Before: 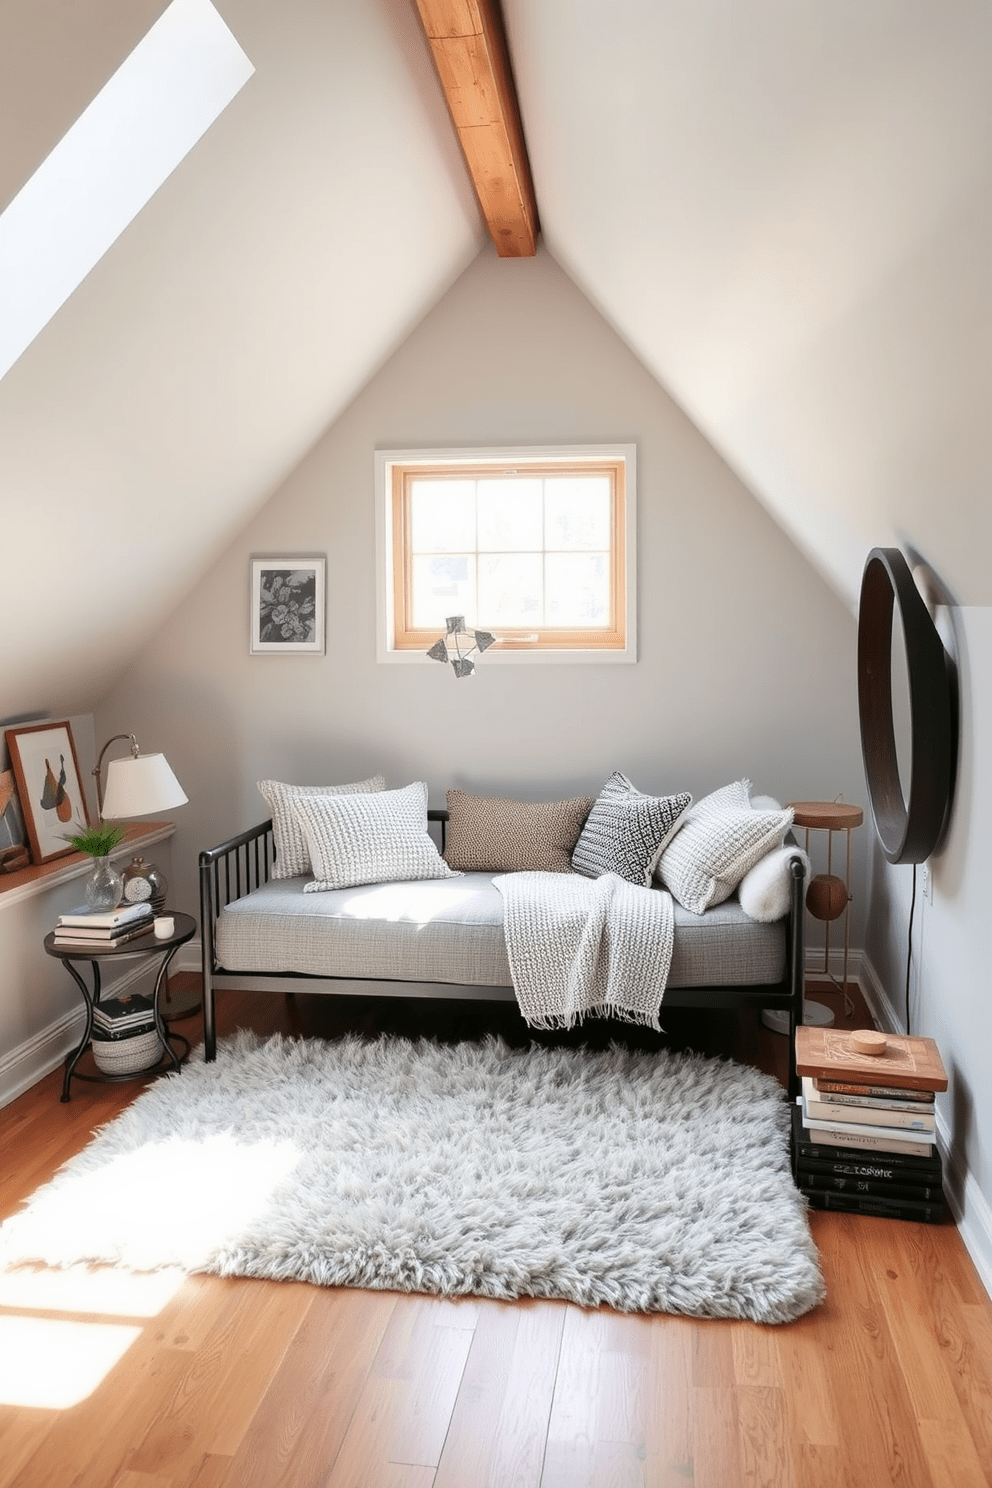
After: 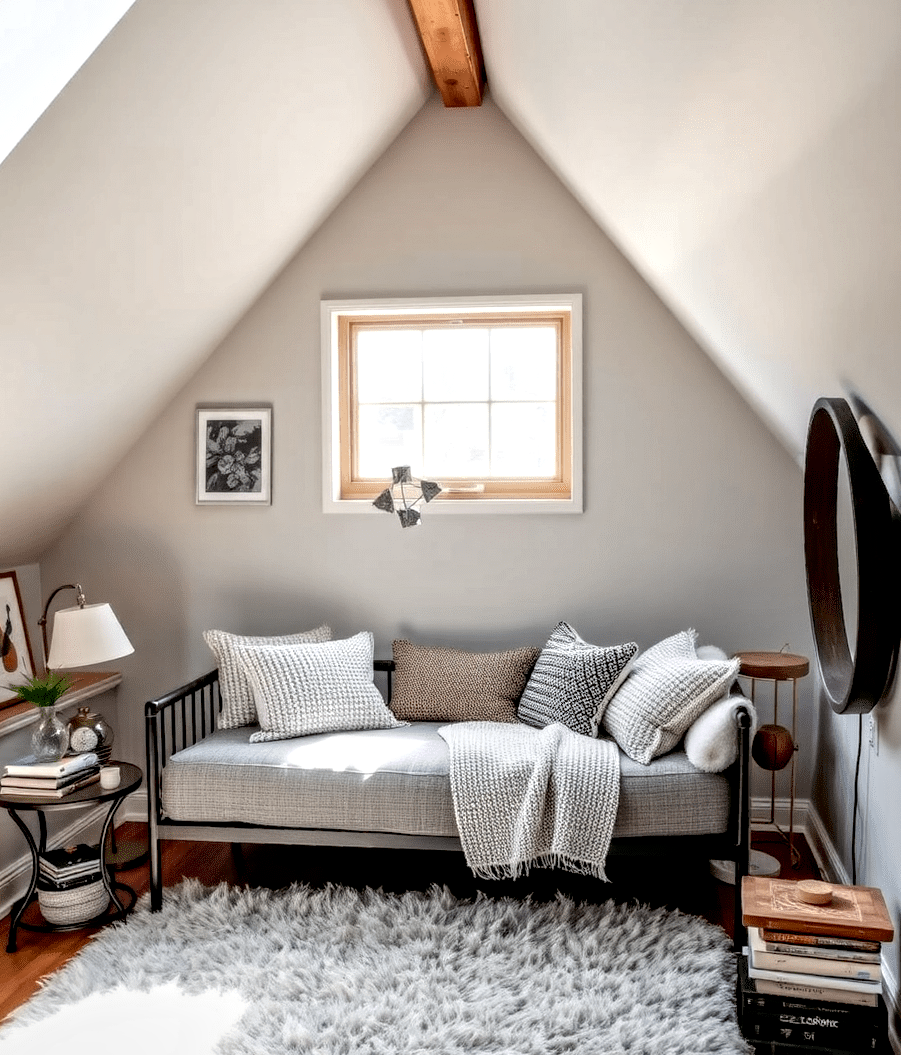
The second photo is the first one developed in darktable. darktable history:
local contrast: highlights 1%, shadows 7%, detail 133%
contrast equalizer: y [[0.511, 0.558, 0.631, 0.632, 0.559, 0.512], [0.5 ×6], [0.507, 0.559, 0.627, 0.644, 0.647, 0.647], [0 ×6], [0 ×6]]
crop: left 5.468%, top 10.088%, right 3.682%, bottom 18.998%
exposure: black level correction 0.018, exposure -0.009 EV, compensate highlight preservation false
